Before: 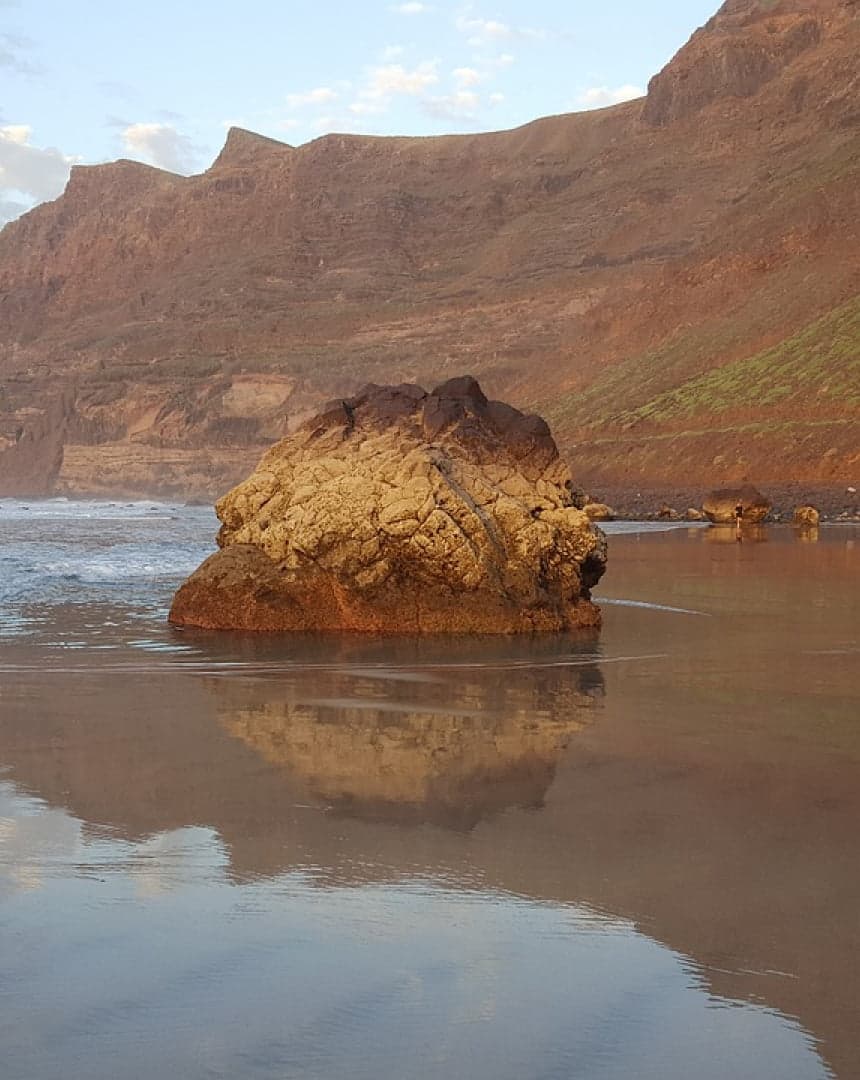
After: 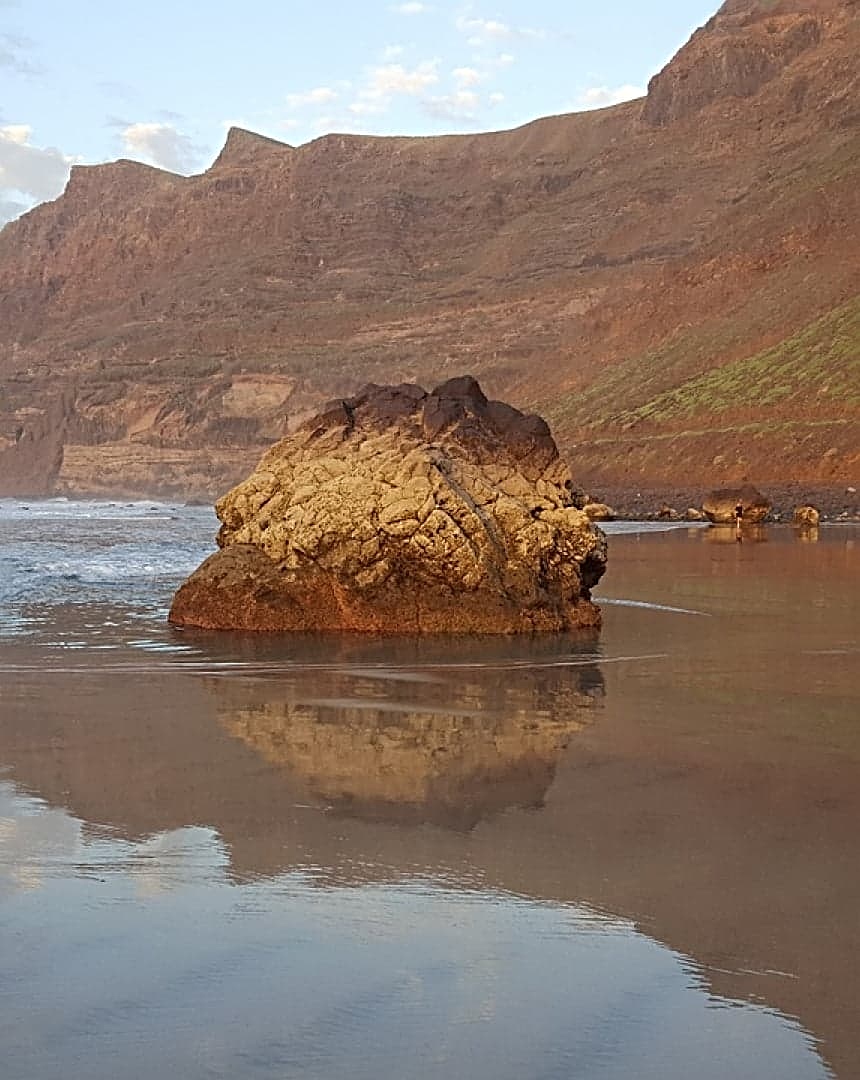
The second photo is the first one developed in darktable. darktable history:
sharpen: radius 4.919
